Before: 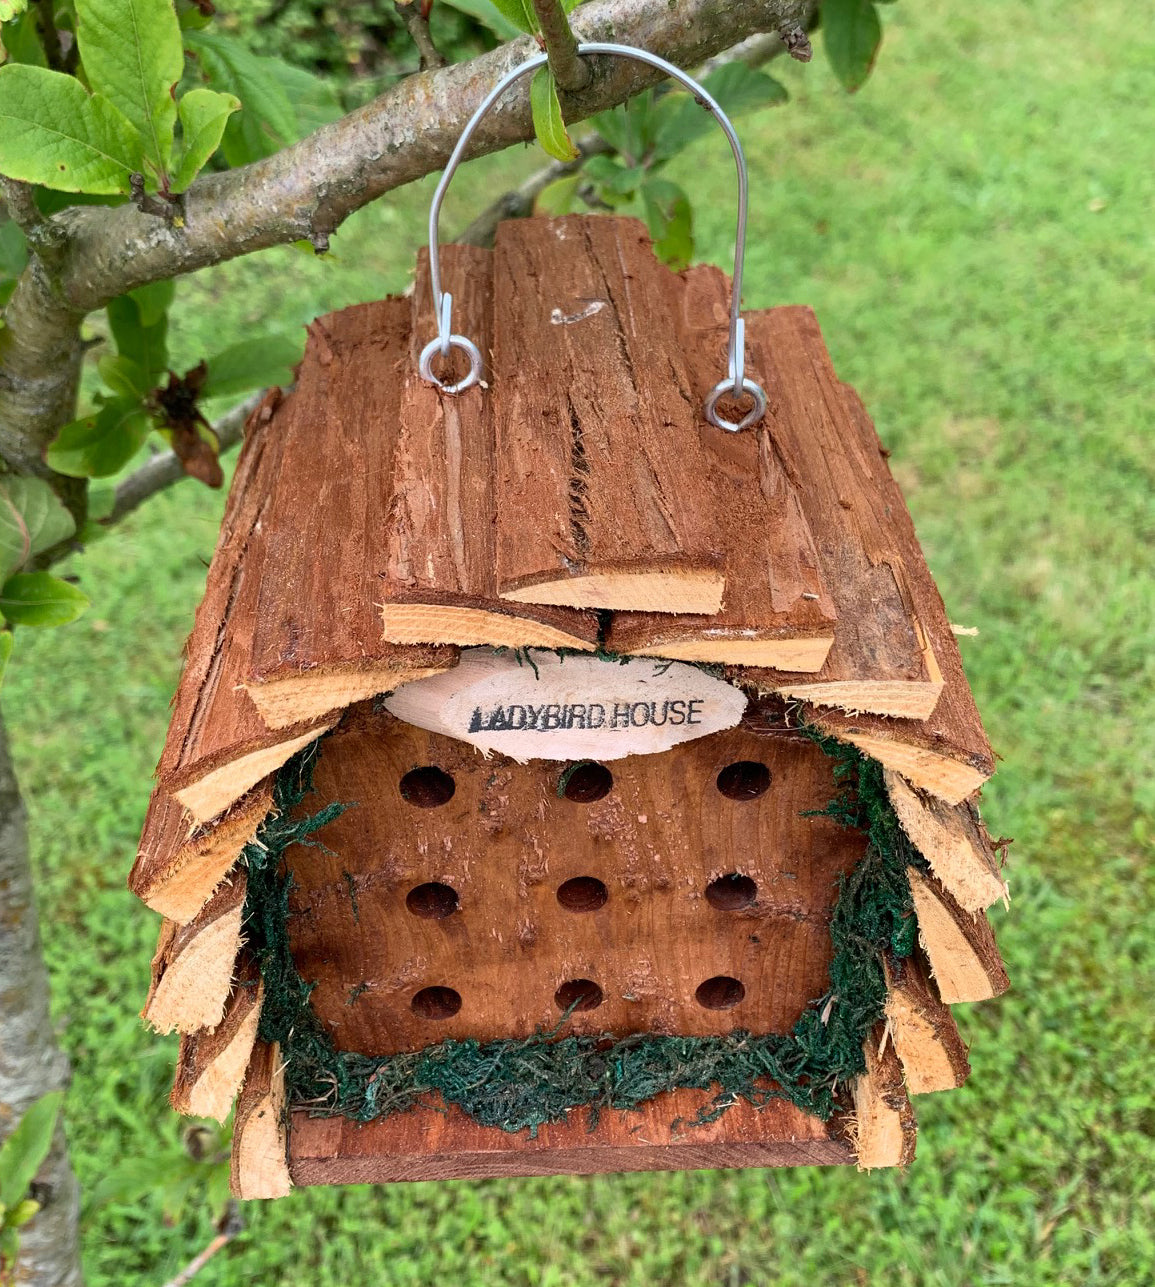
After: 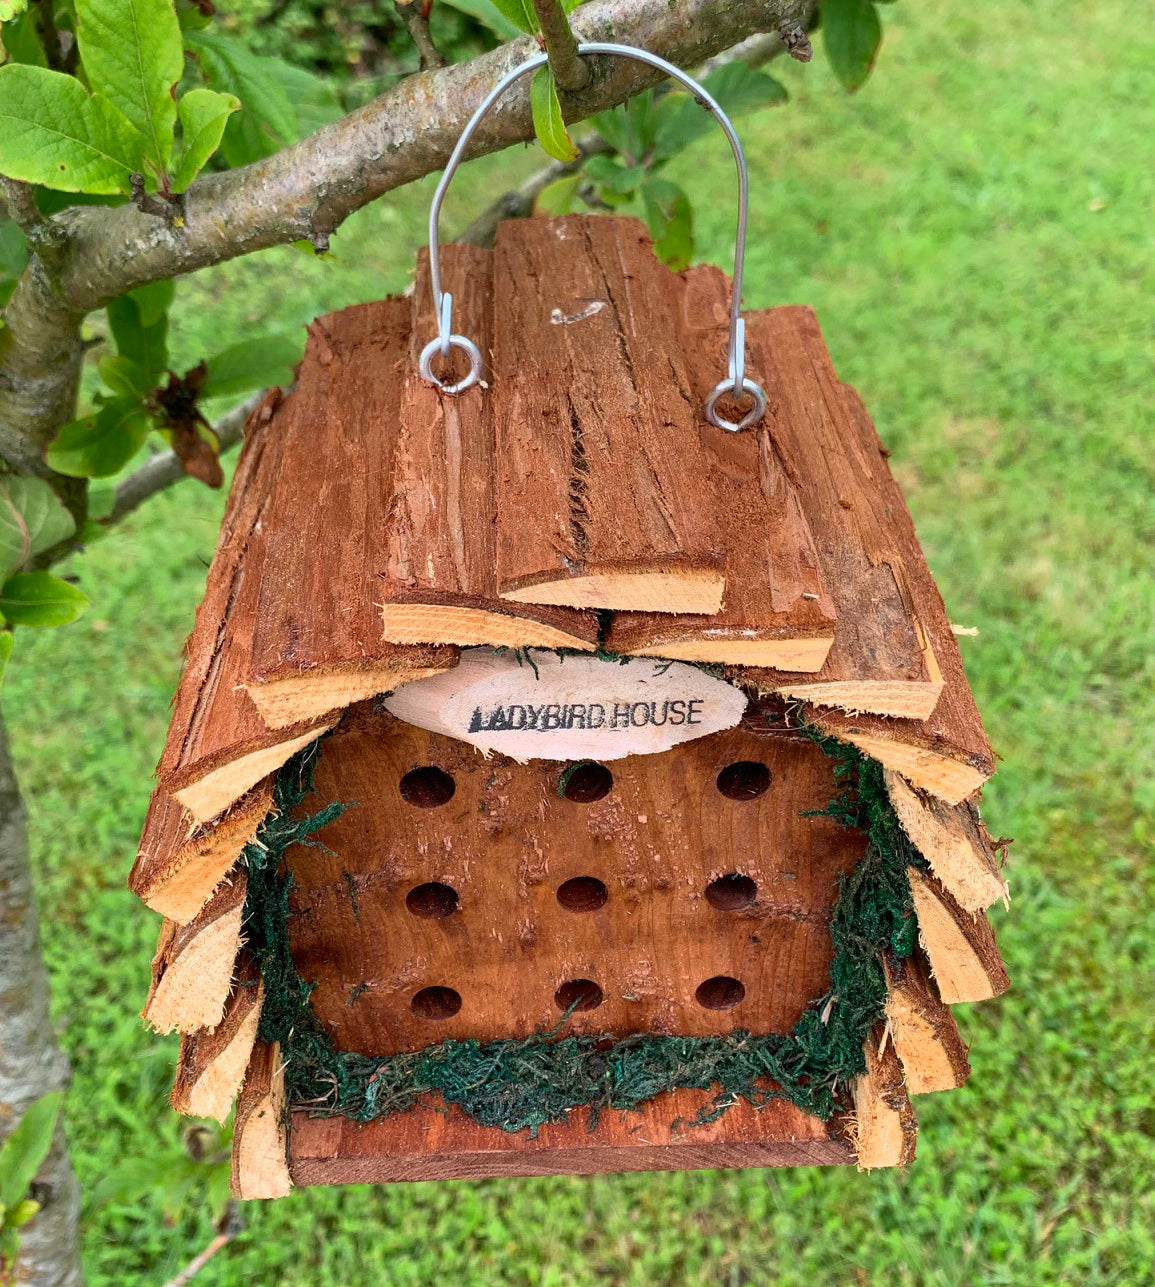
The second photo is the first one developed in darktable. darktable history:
contrast brightness saturation: saturation 0.126
